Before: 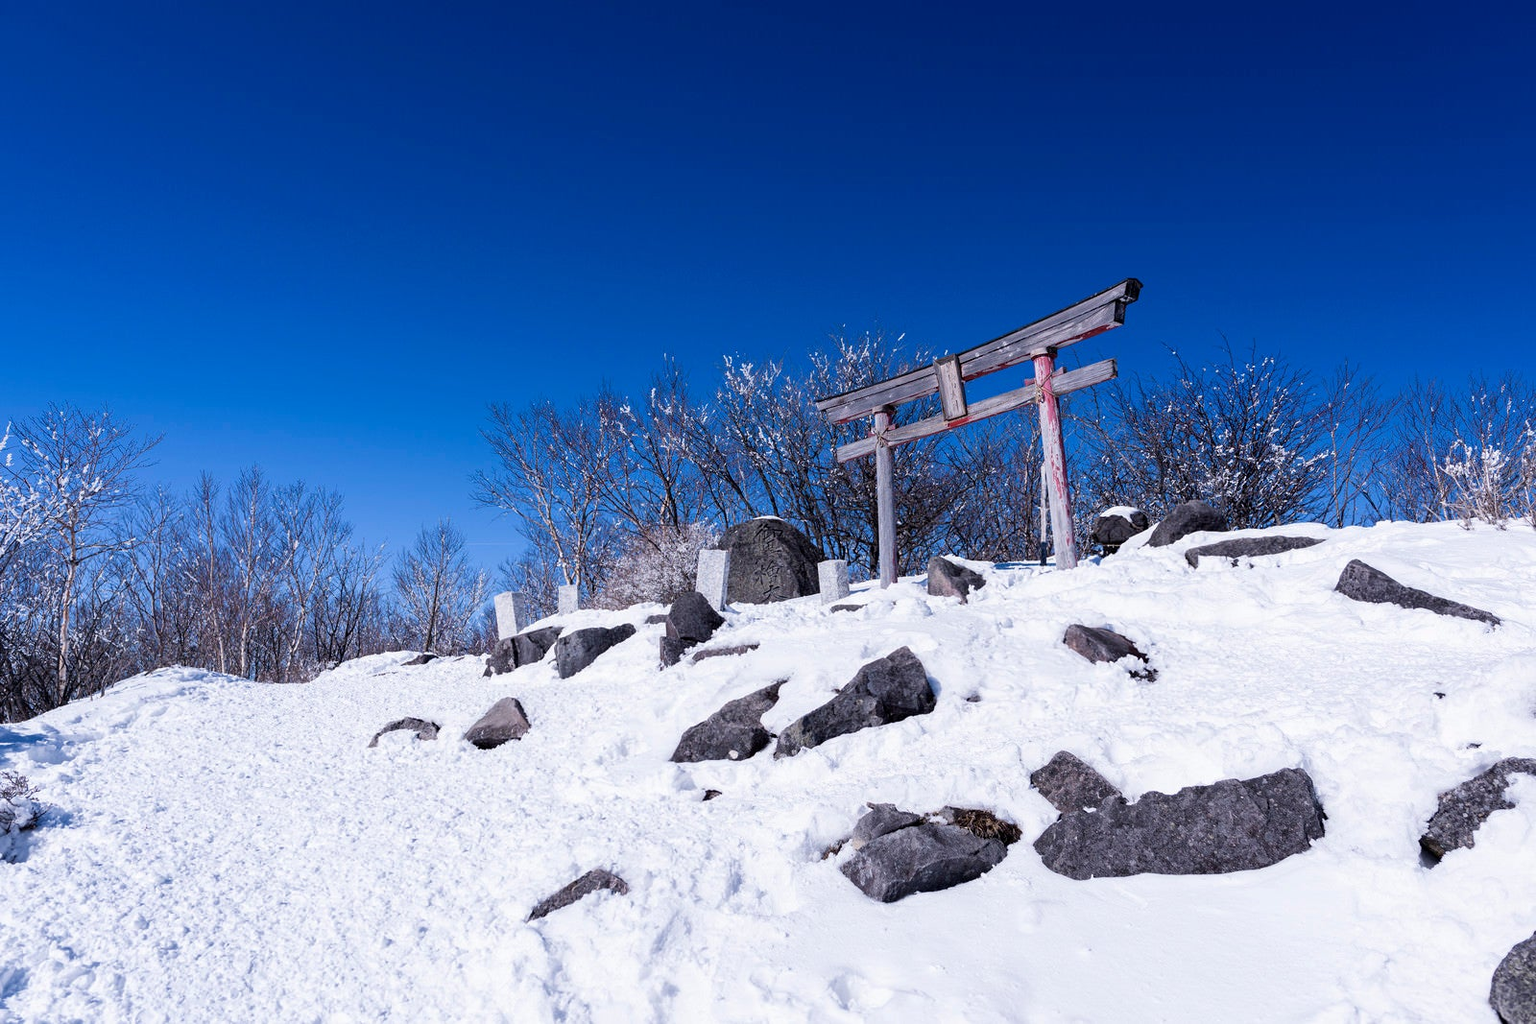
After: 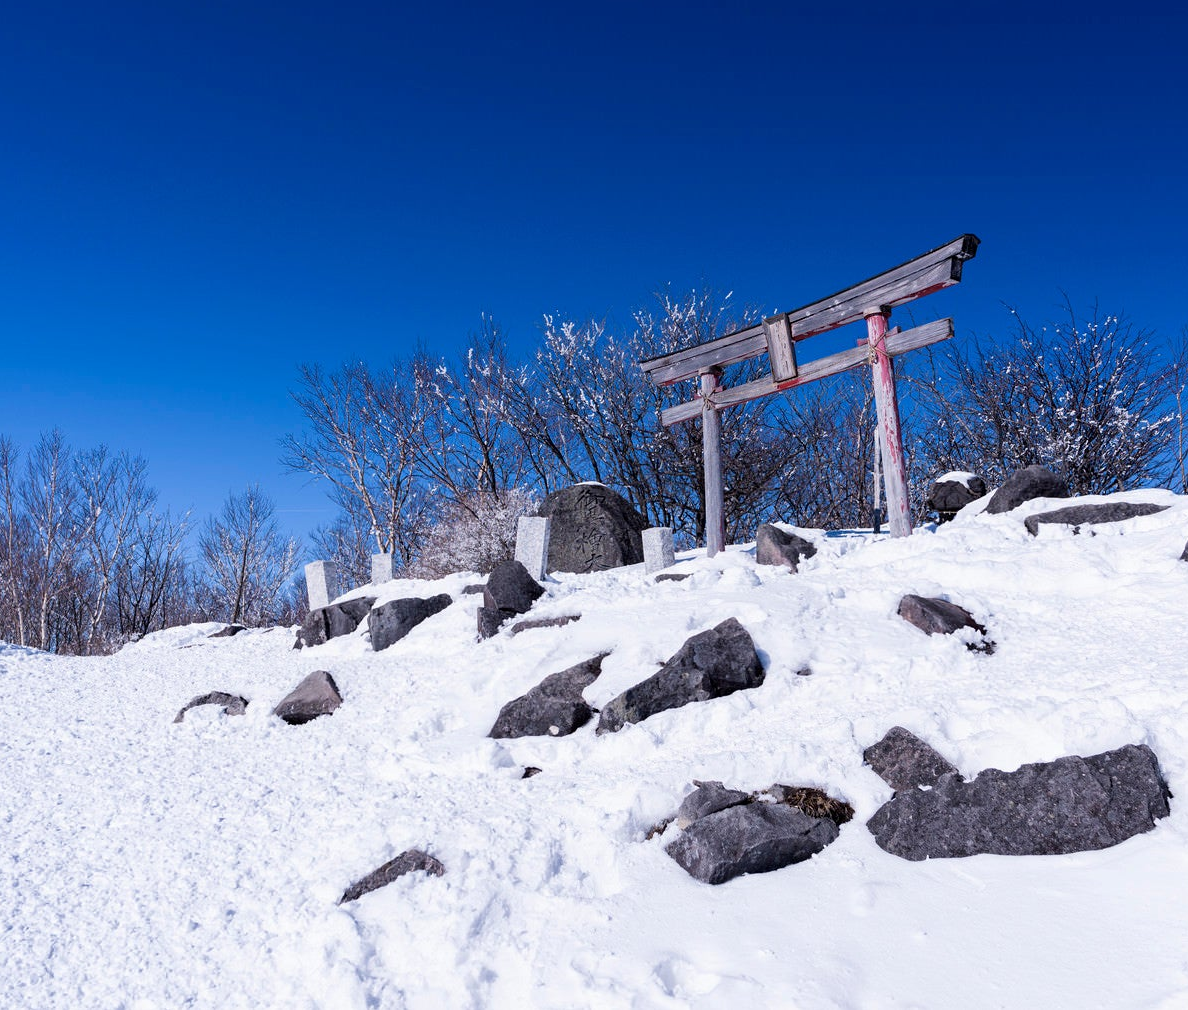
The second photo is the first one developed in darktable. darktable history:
crop and rotate: left 13.202%, top 5.316%, right 12.536%
